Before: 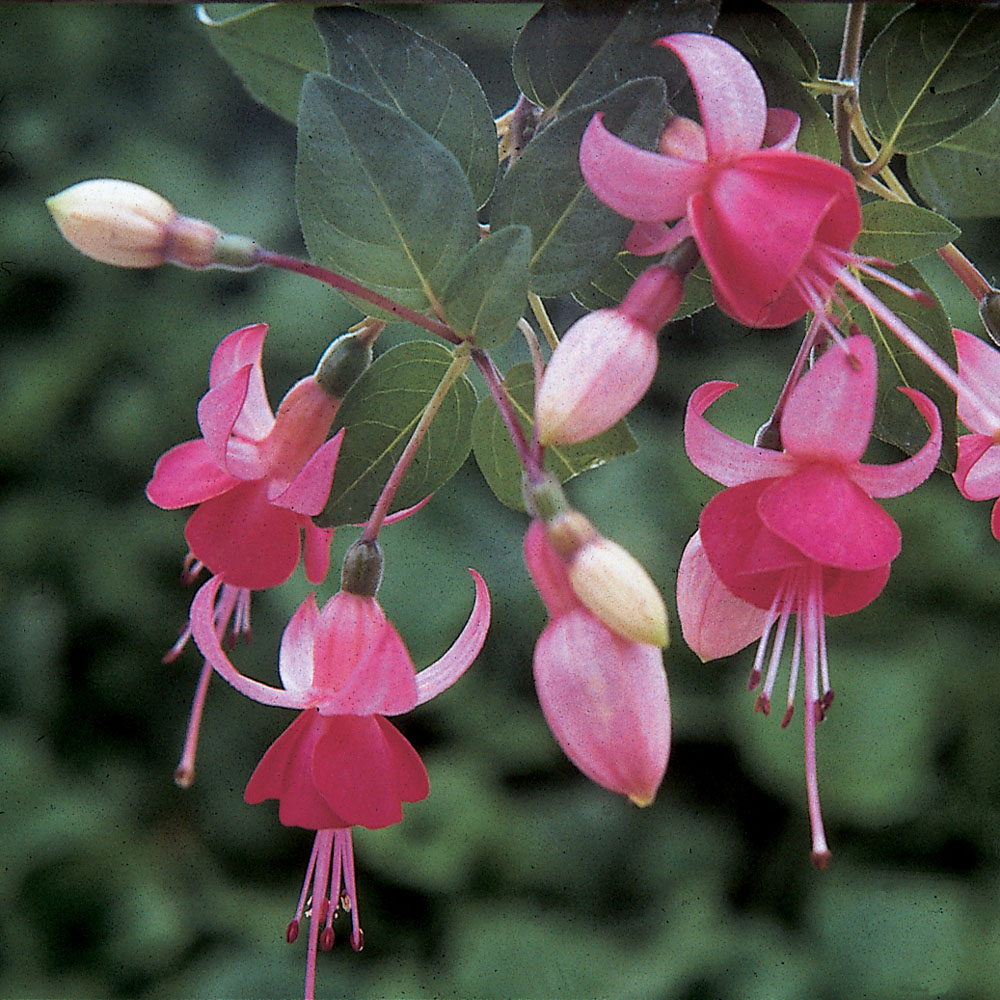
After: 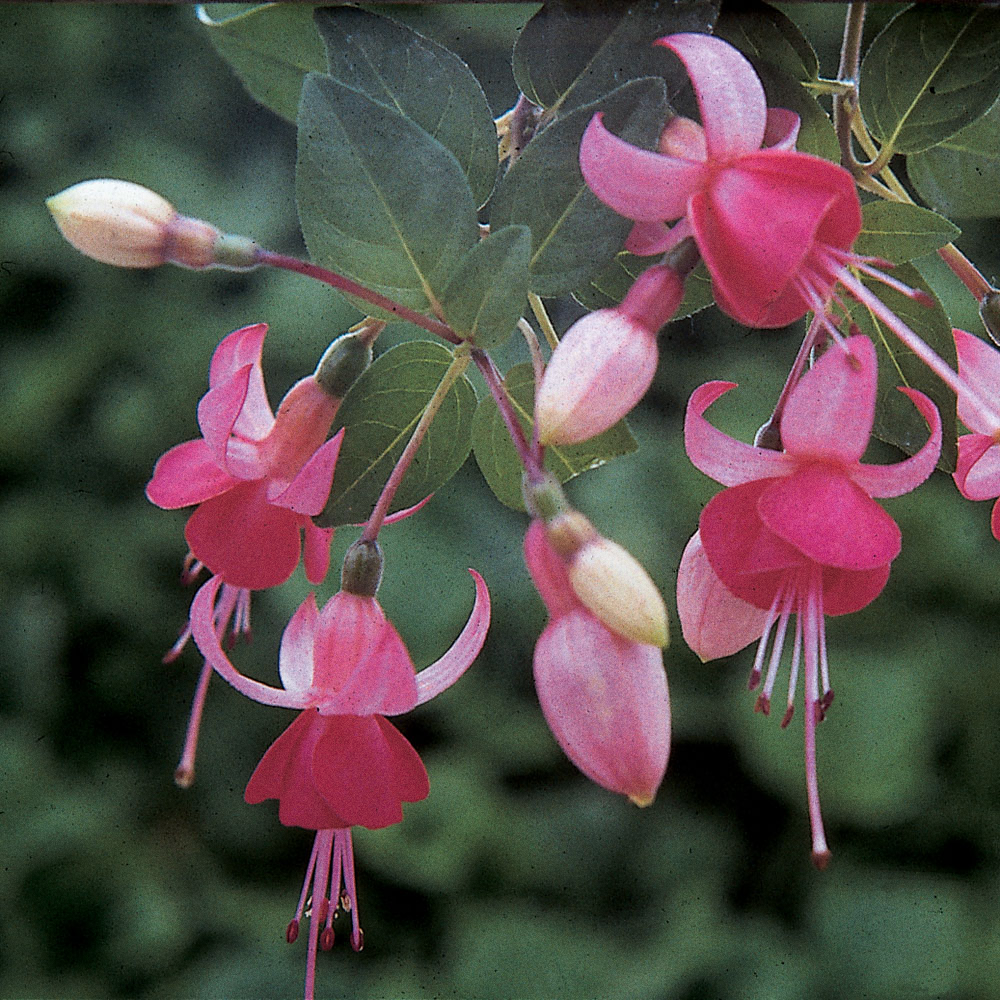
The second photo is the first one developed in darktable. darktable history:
graduated density: rotation -180°, offset 24.95
grain: coarseness 0.47 ISO
